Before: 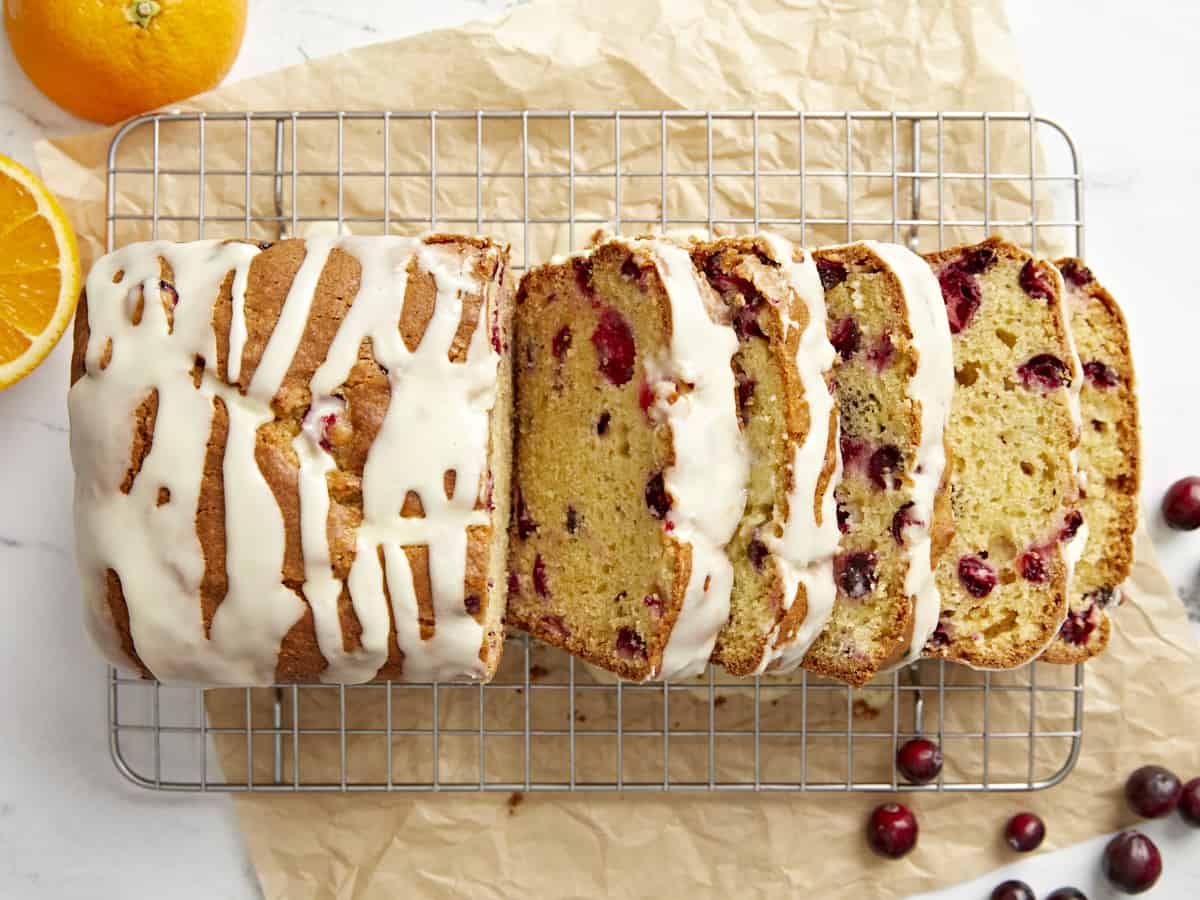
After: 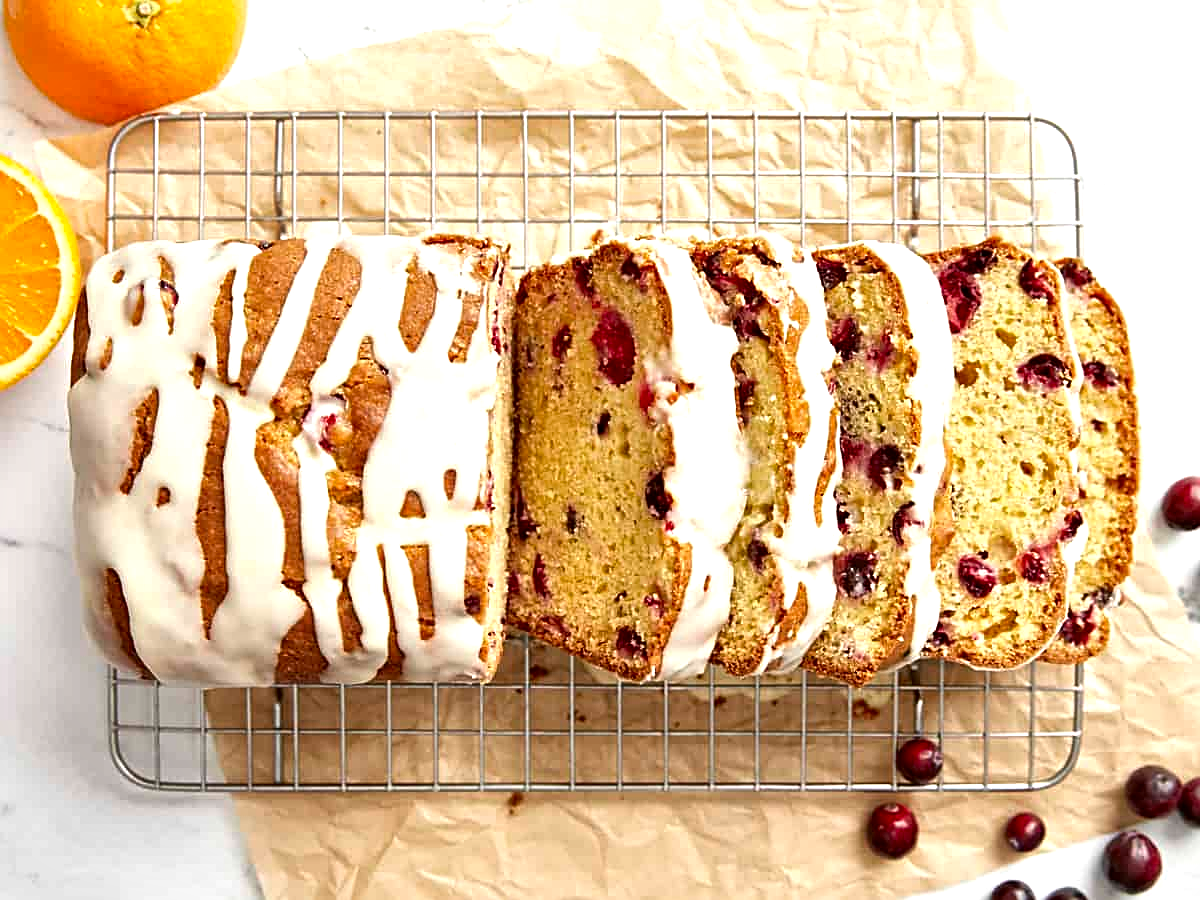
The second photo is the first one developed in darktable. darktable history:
sharpen: on, module defaults
local contrast: mode bilateral grid, contrast 24, coarseness 60, detail 151%, midtone range 0.2
tone equalizer: -8 EV -0.417 EV, -7 EV -0.4 EV, -6 EV -0.321 EV, -5 EV -0.256 EV, -3 EV 0.217 EV, -2 EV 0.329 EV, -1 EV 0.4 EV, +0 EV 0.402 EV
